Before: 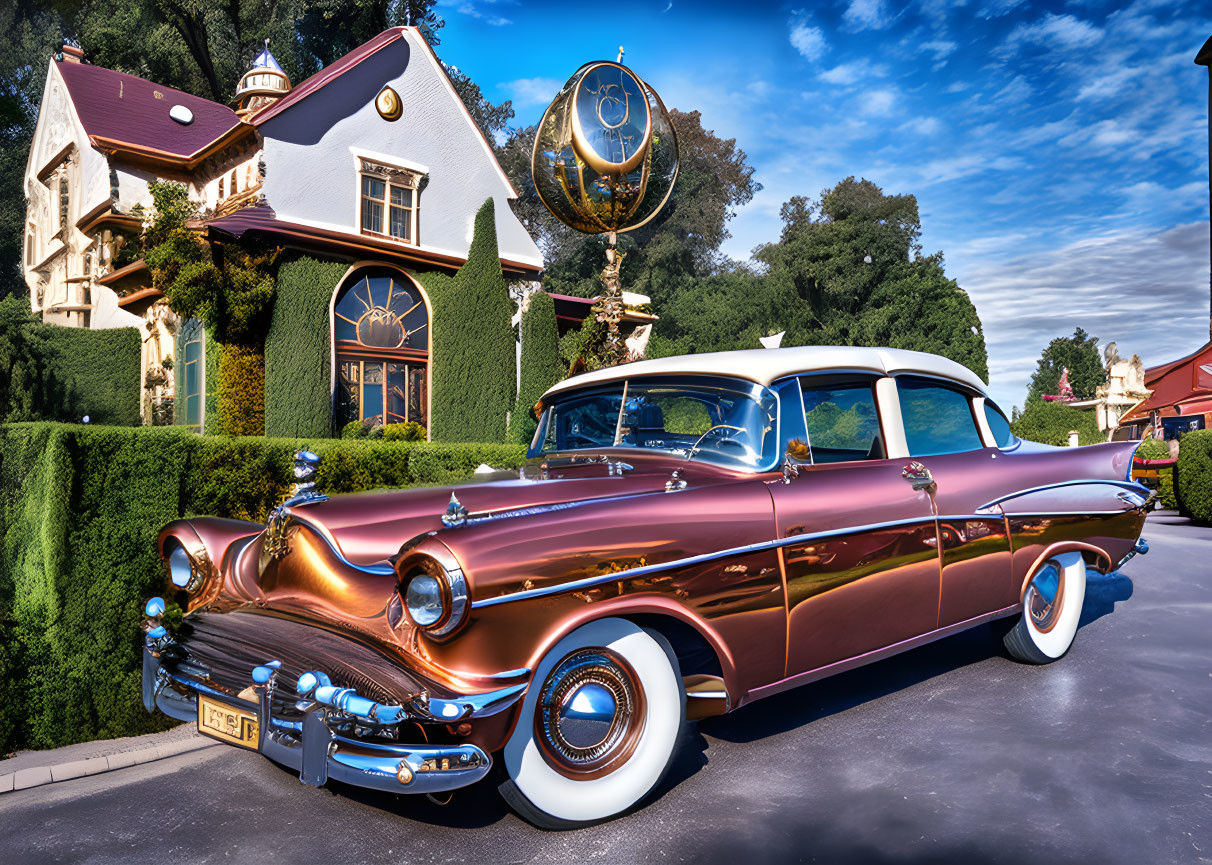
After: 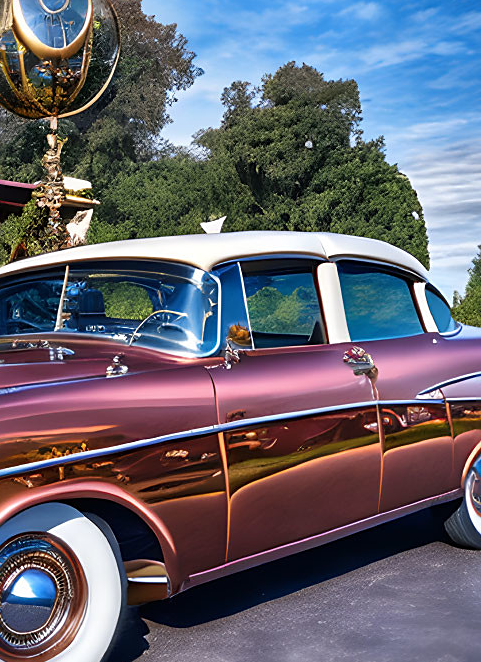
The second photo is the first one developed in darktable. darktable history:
sharpen: radius 1.815, amount 0.398, threshold 1.743
crop: left 46.18%, top 13.373%, right 14.06%, bottom 10.085%
